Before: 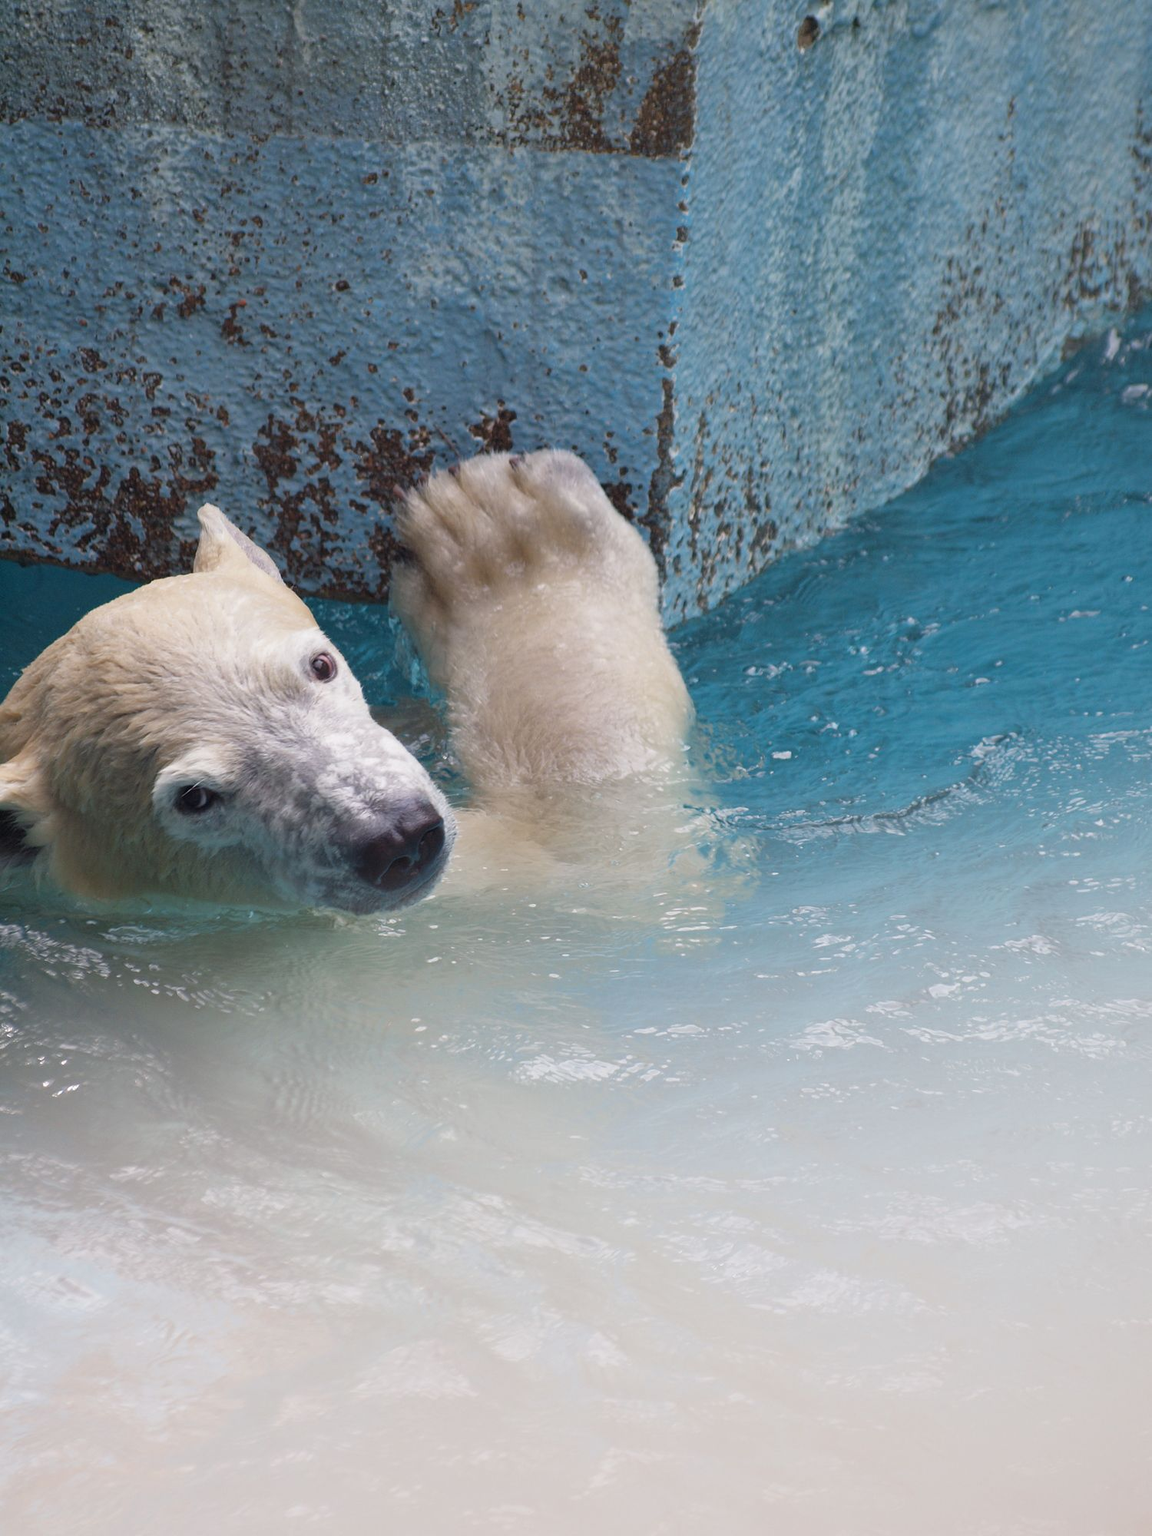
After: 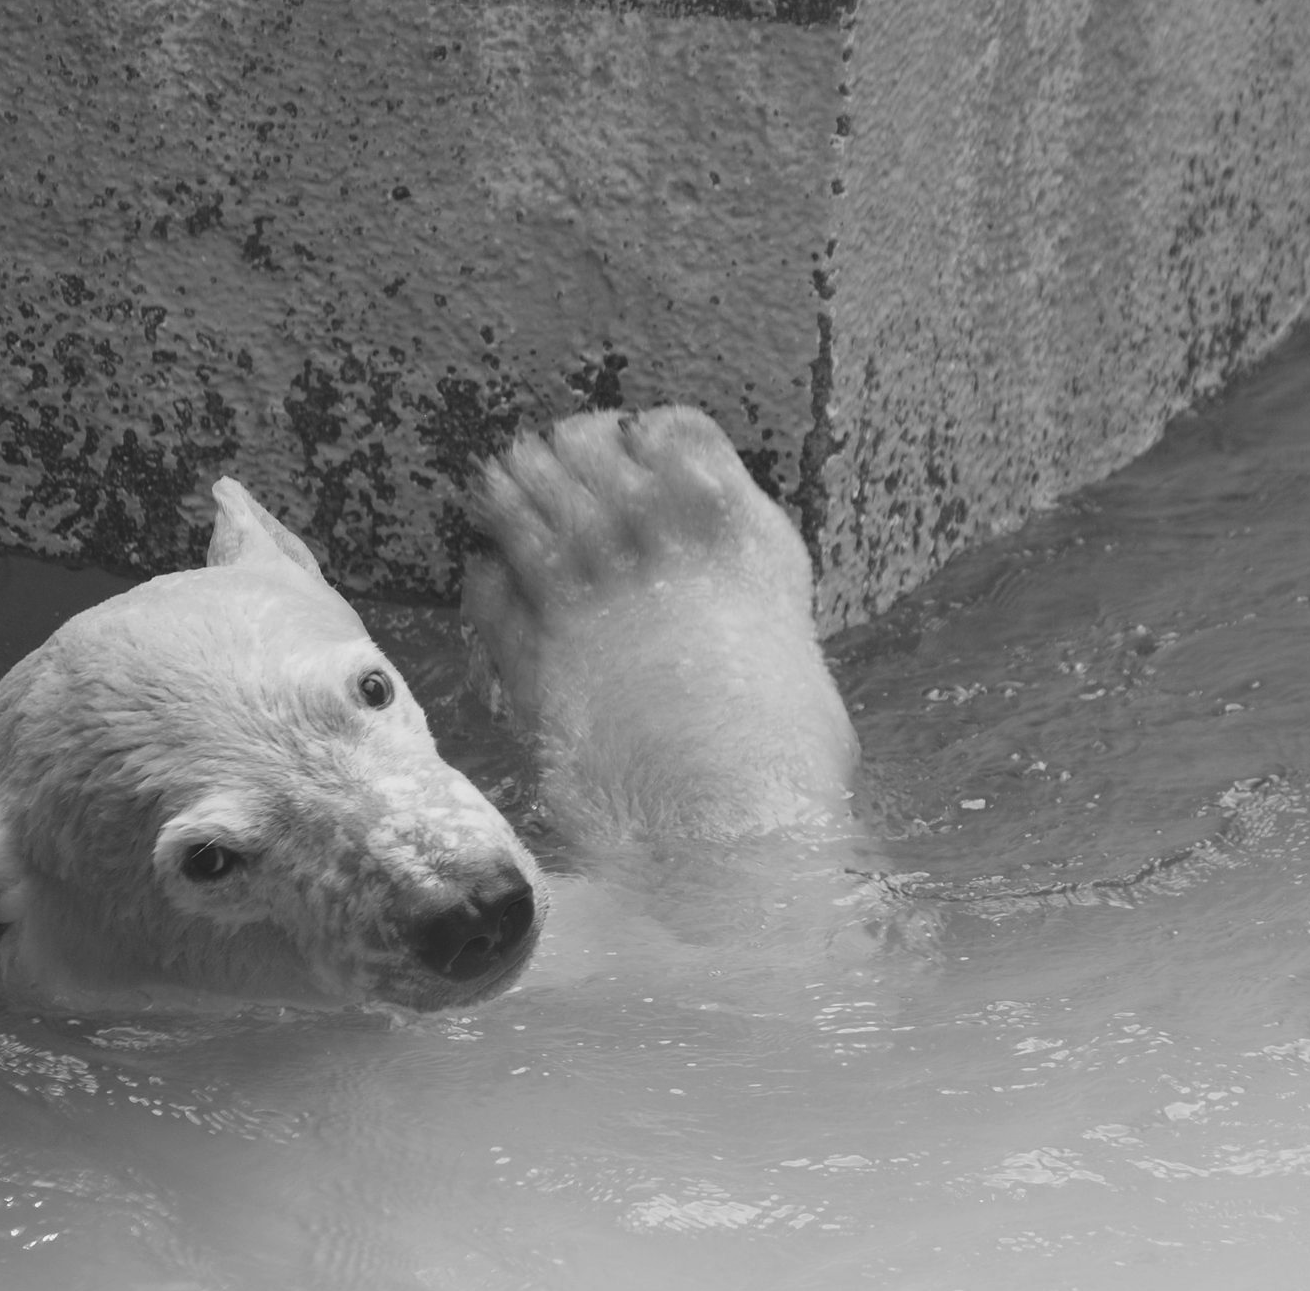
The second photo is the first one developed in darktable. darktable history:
crop: left 3.015%, top 8.969%, right 9.647%, bottom 26.457%
monochrome: on, module defaults
exposure: black level correction -0.014, exposure -0.193 EV, compensate highlight preservation false
